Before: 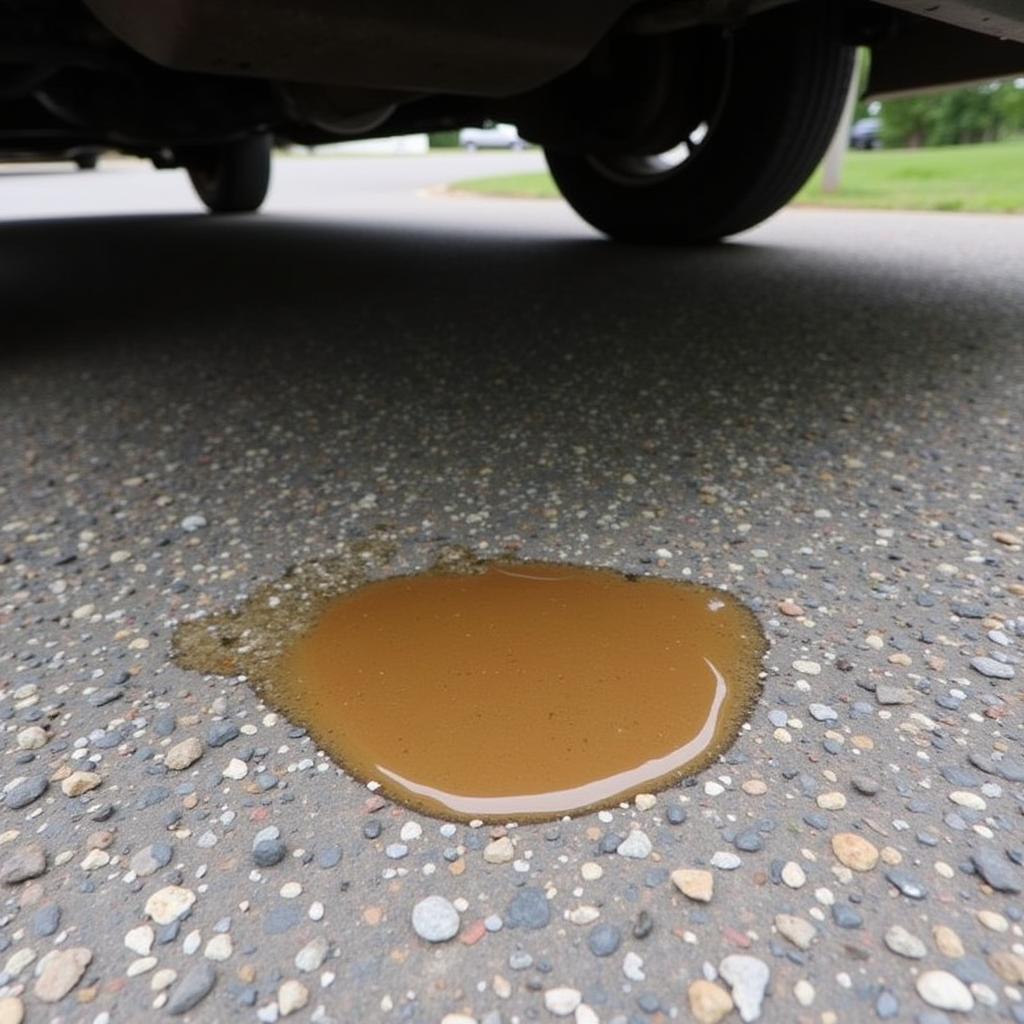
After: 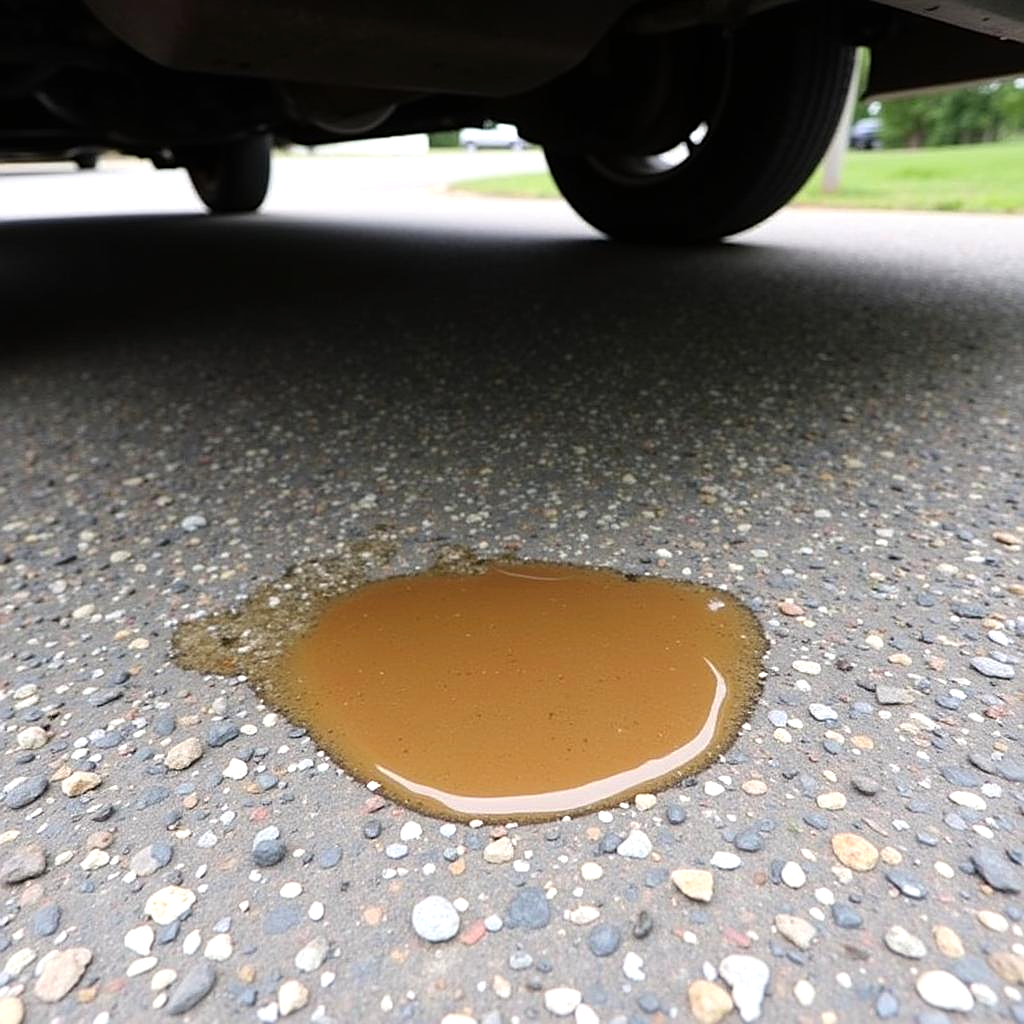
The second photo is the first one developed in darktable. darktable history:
exposure: compensate highlight preservation false
sharpen: on, module defaults
tone equalizer: -8 EV -0.414 EV, -7 EV -0.426 EV, -6 EV -0.341 EV, -5 EV -0.235 EV, -3 EV 0.228 EV, -2 EV 0.307 EV, -1 EV 0.404 EV, +0 EV 0.433 EV
